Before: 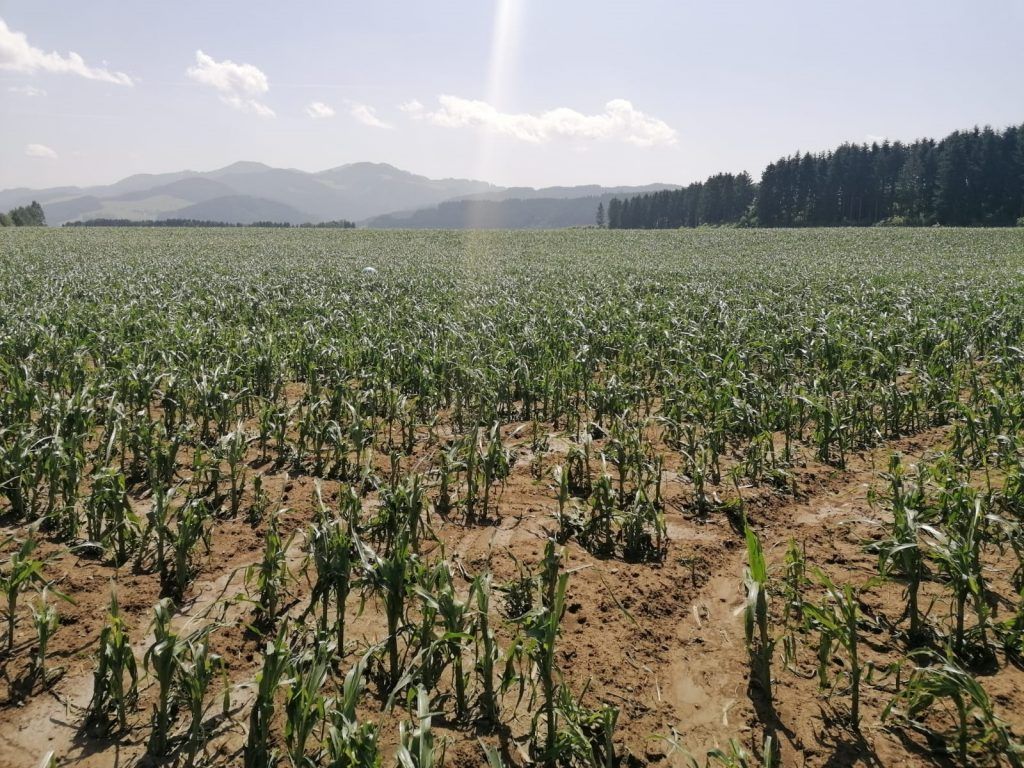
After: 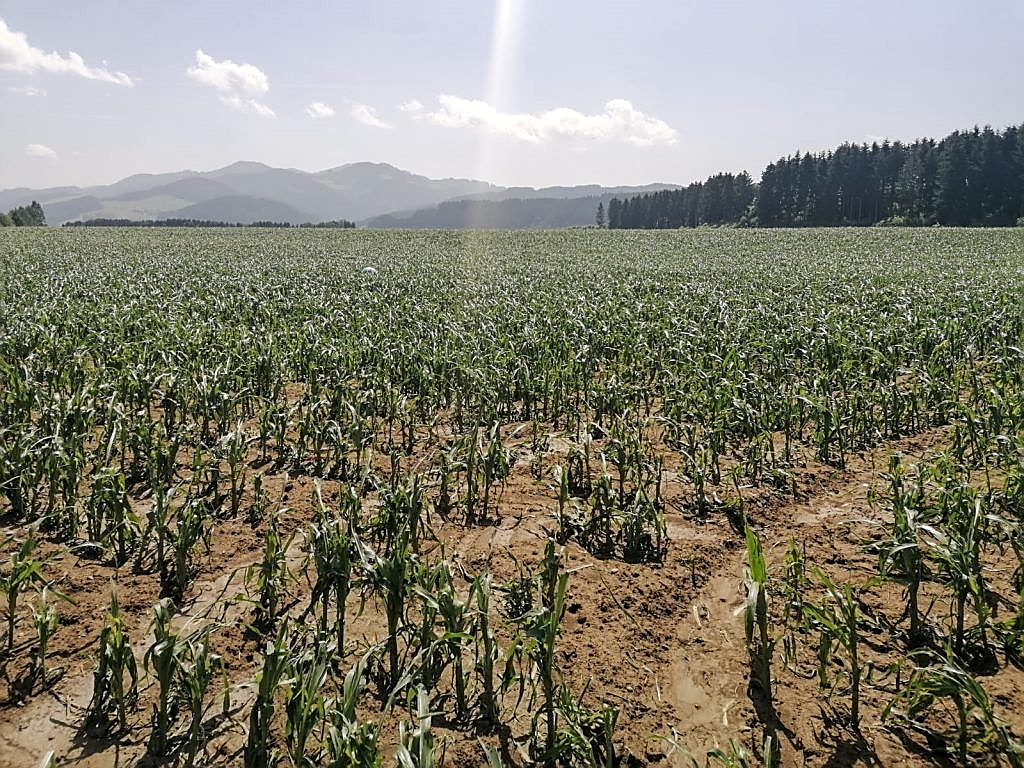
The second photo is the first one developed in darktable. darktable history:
local contrast: on, module defaults
sharpen: radius 1.35, amount 1.26, threshold 0.849
